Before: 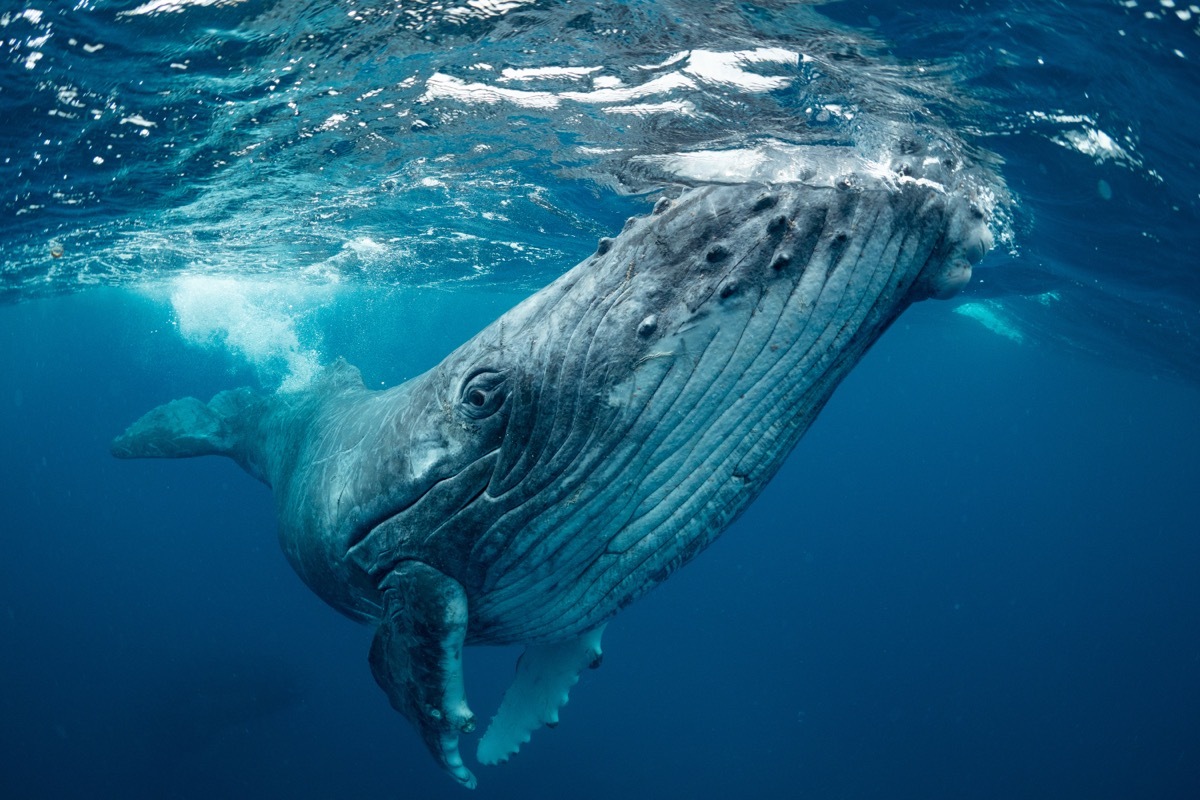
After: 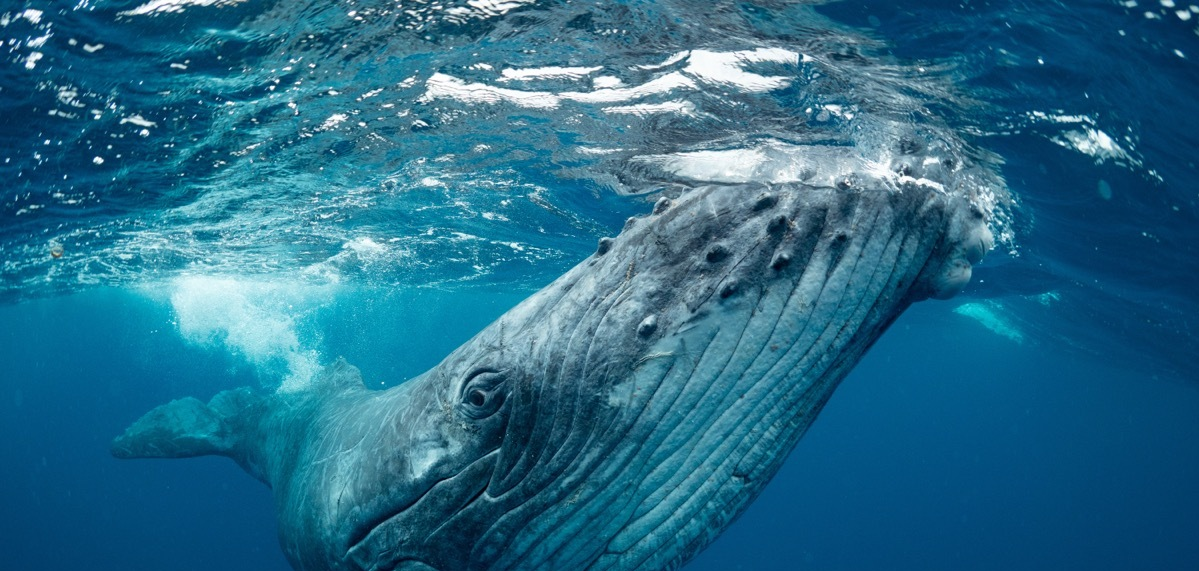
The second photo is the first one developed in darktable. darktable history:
crop: bottom 28.559%
